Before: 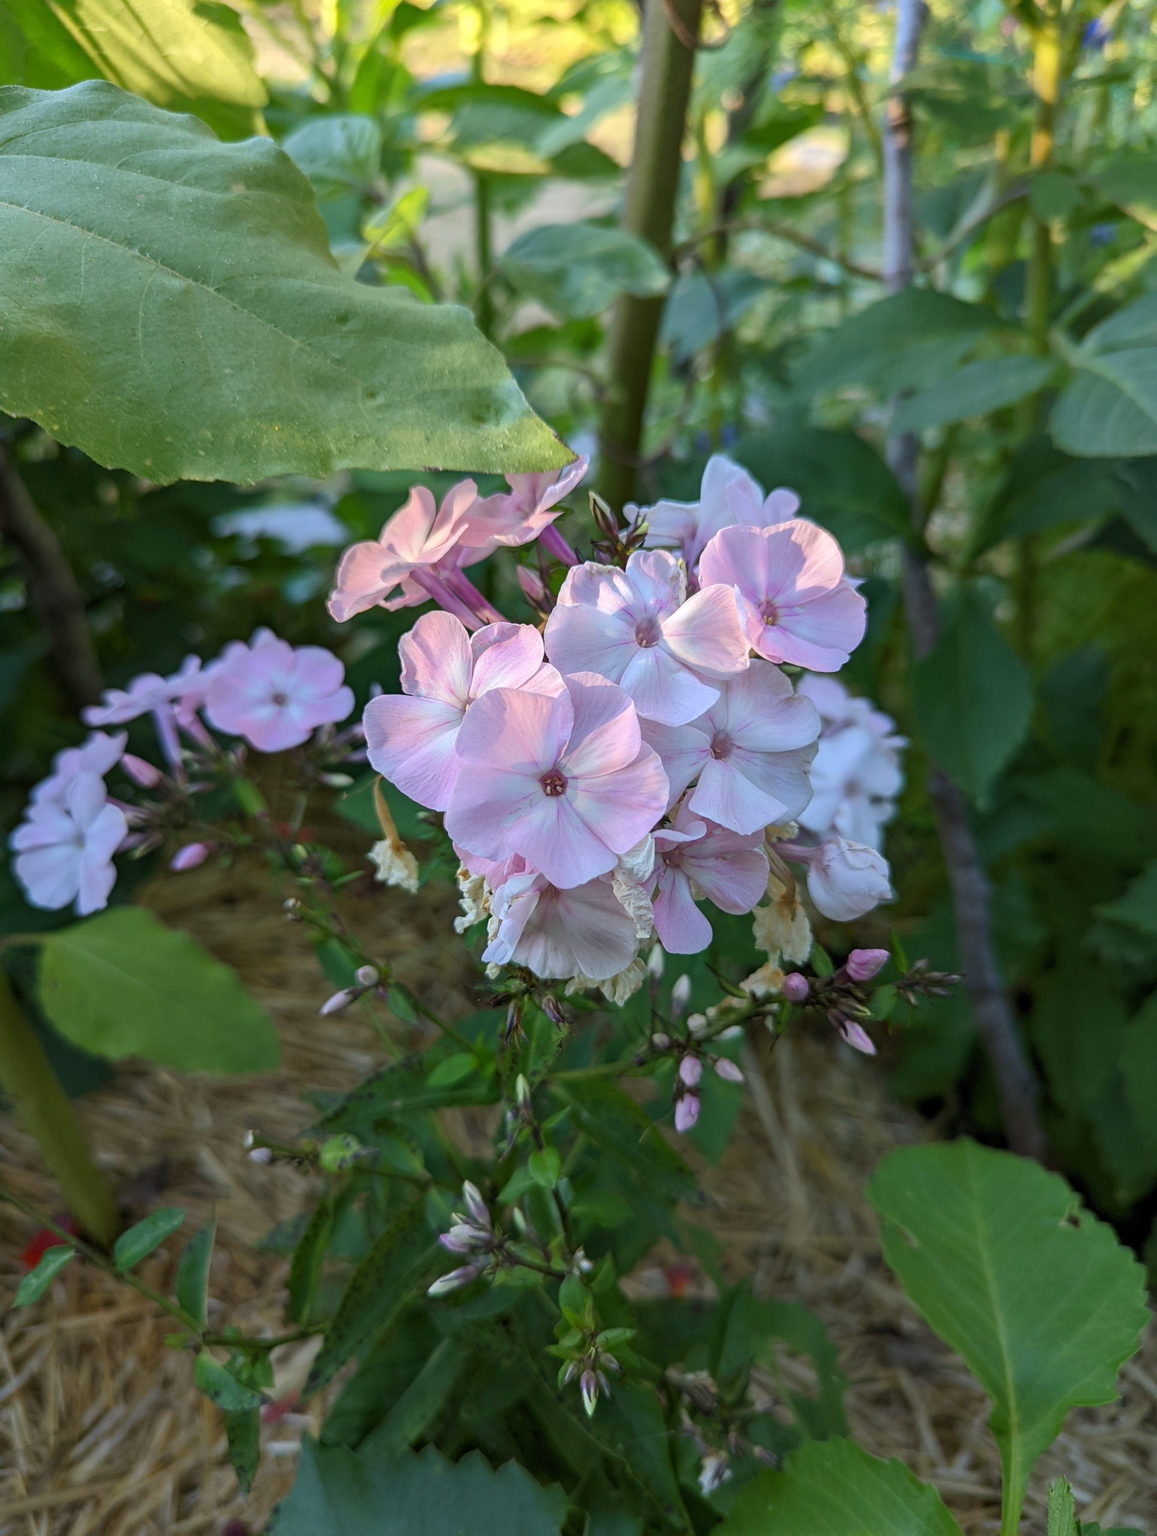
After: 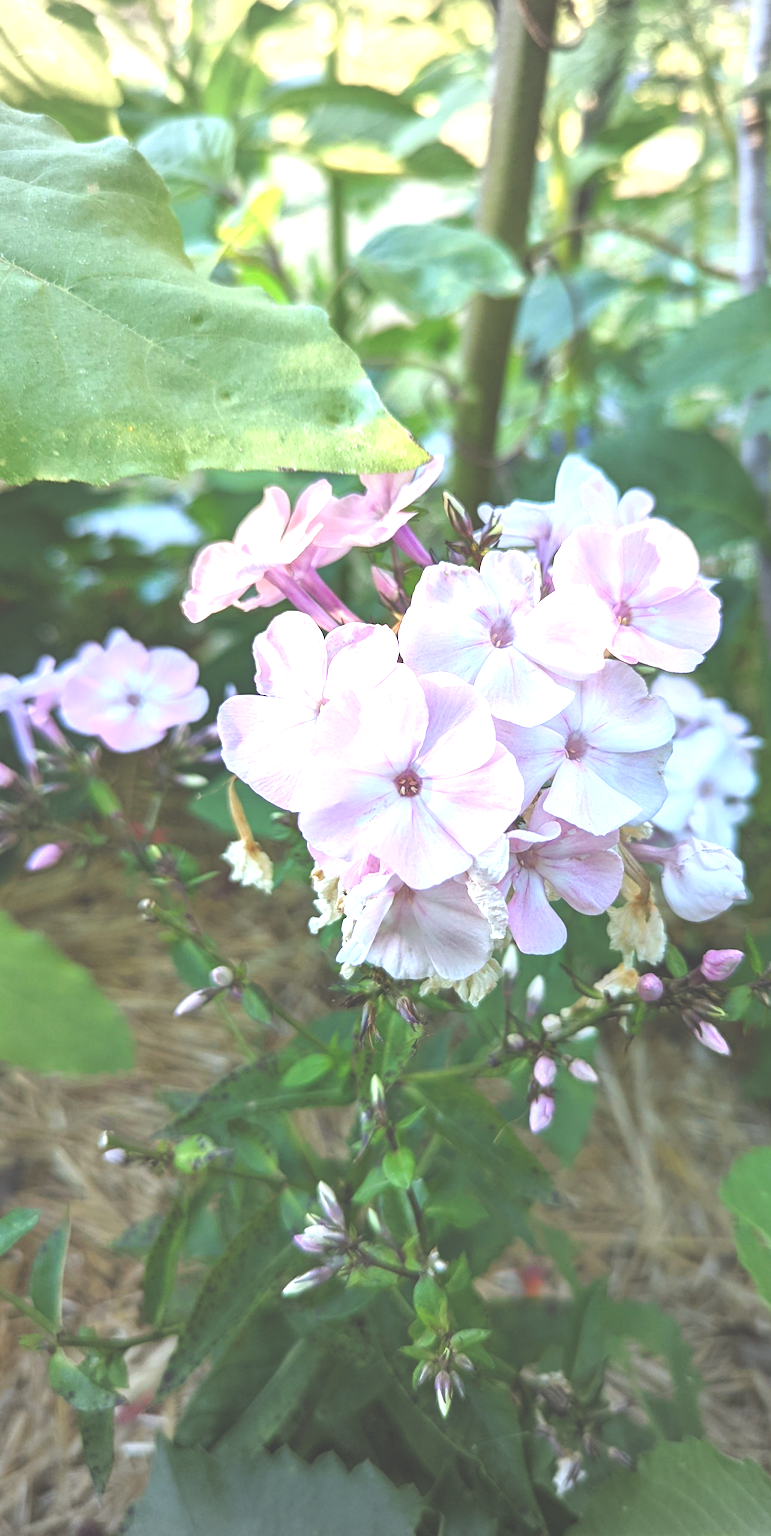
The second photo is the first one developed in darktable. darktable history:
white balance: red 0.988, blue 1.017
crop and rotate: left 12.648%, right 20.685%
exposure: black level correction -0.023, exposure 1.397 EV, compensate highlight preservation false
vignetting: fall-off start 100%, brightness -0.282, width/height ratio 1.31
